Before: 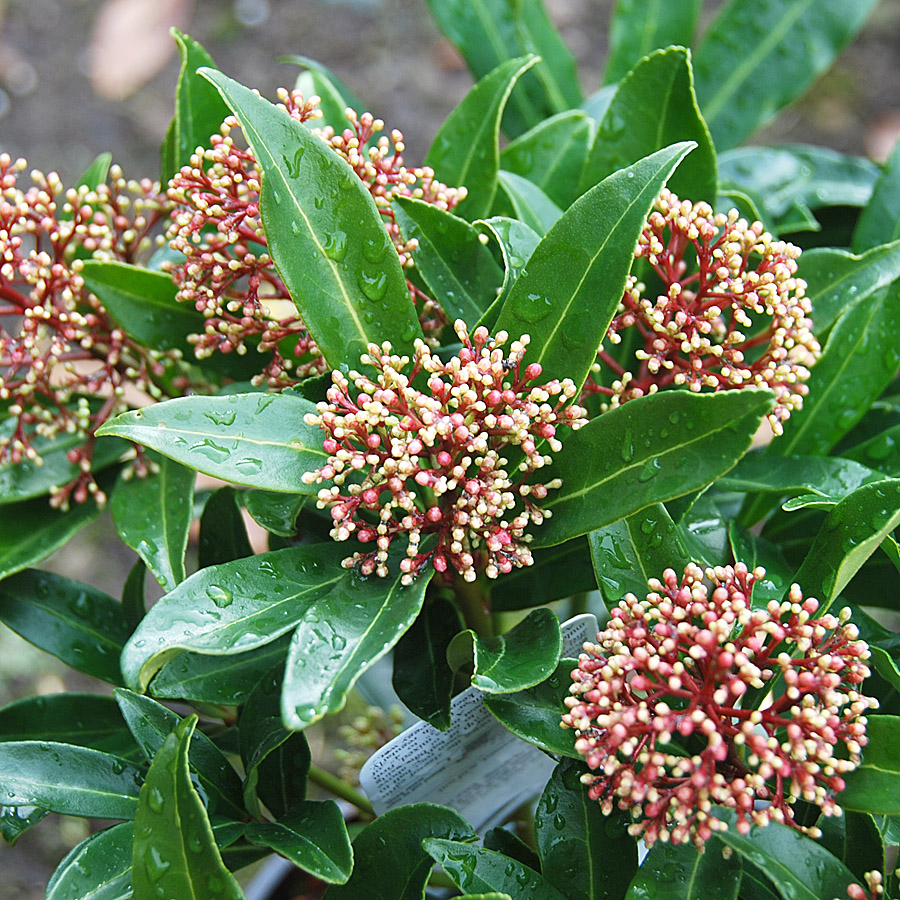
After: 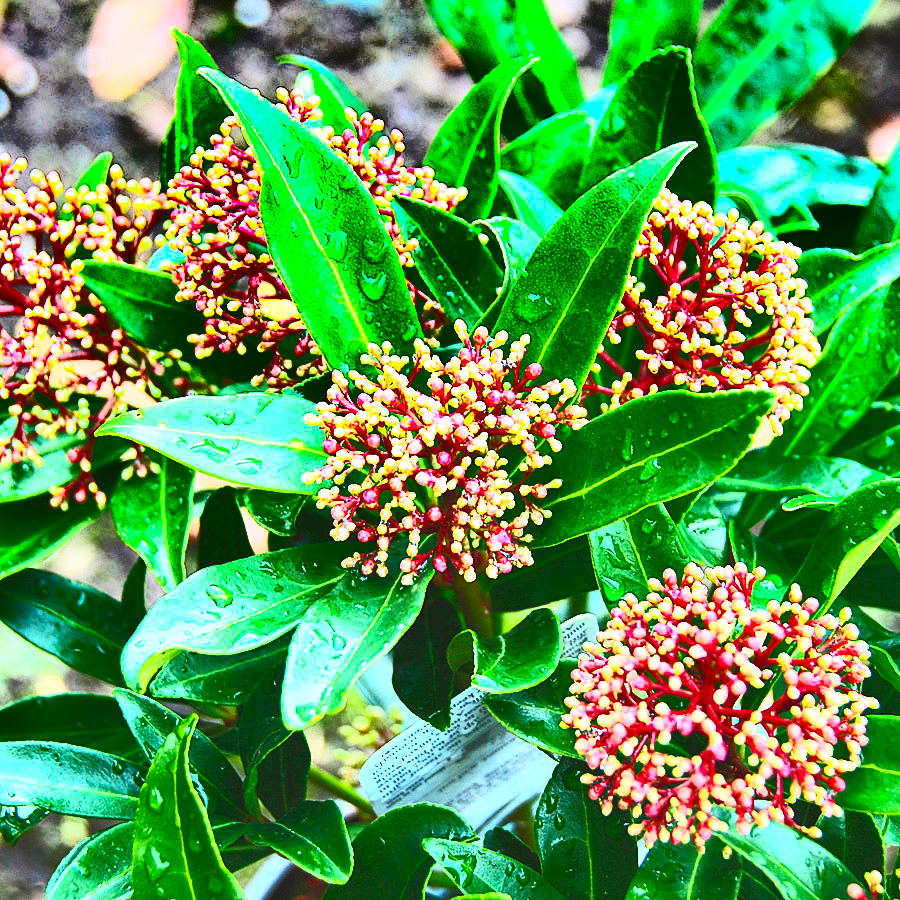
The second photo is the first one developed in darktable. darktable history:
exposure: exposure 0.207 EV, compensate highlight preservation false
contrast brightness saturation: contrast 1, brightness 1, saturation 1
shadows and highlights: shadows 19.13, highlights -83.41, soften with gaussian
